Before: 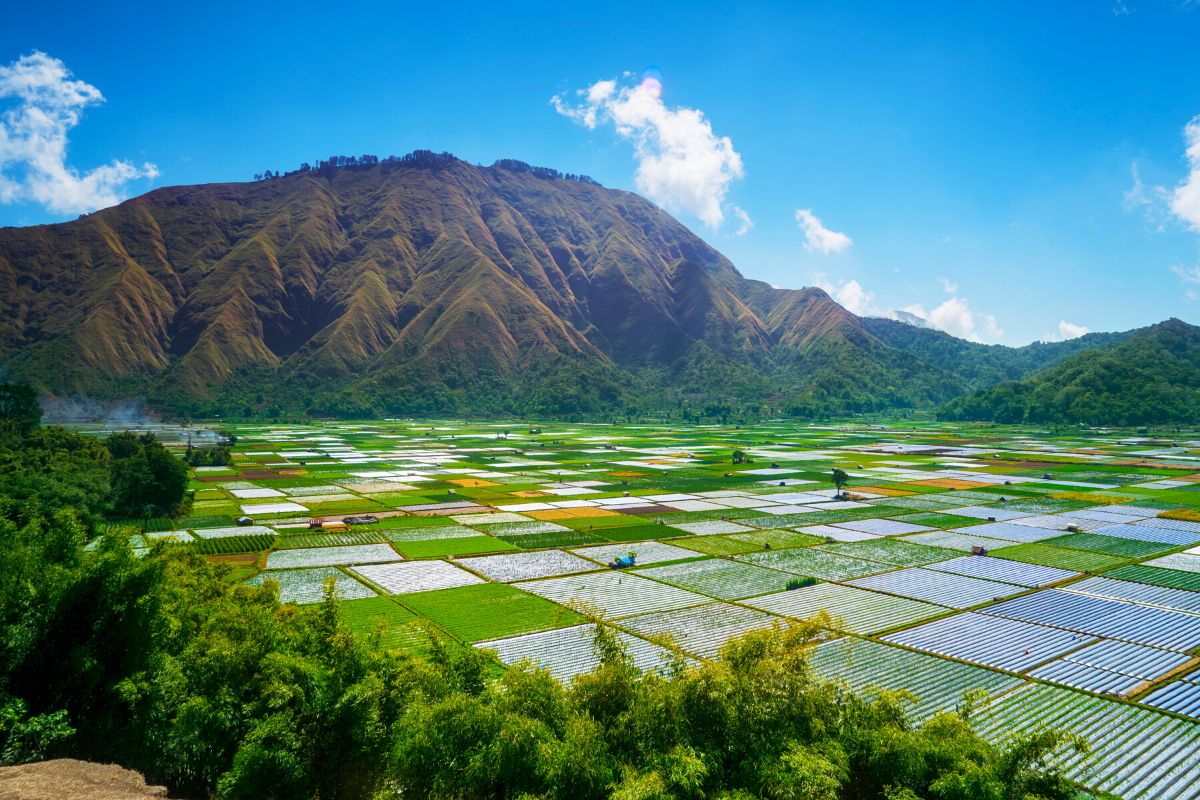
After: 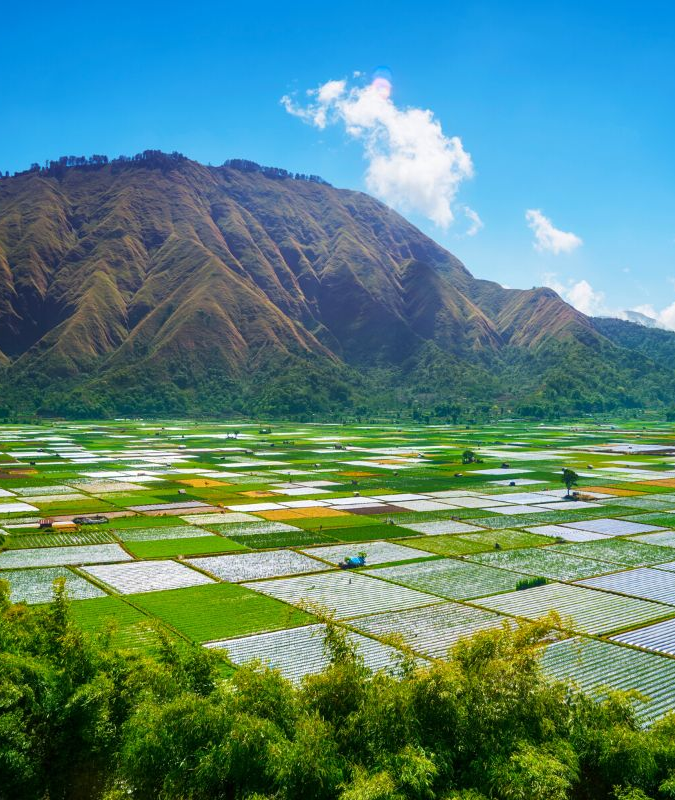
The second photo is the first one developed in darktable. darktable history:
crop and rotate: left 22.516%, right 21.234%
exposure: compensate highlight preservation false
